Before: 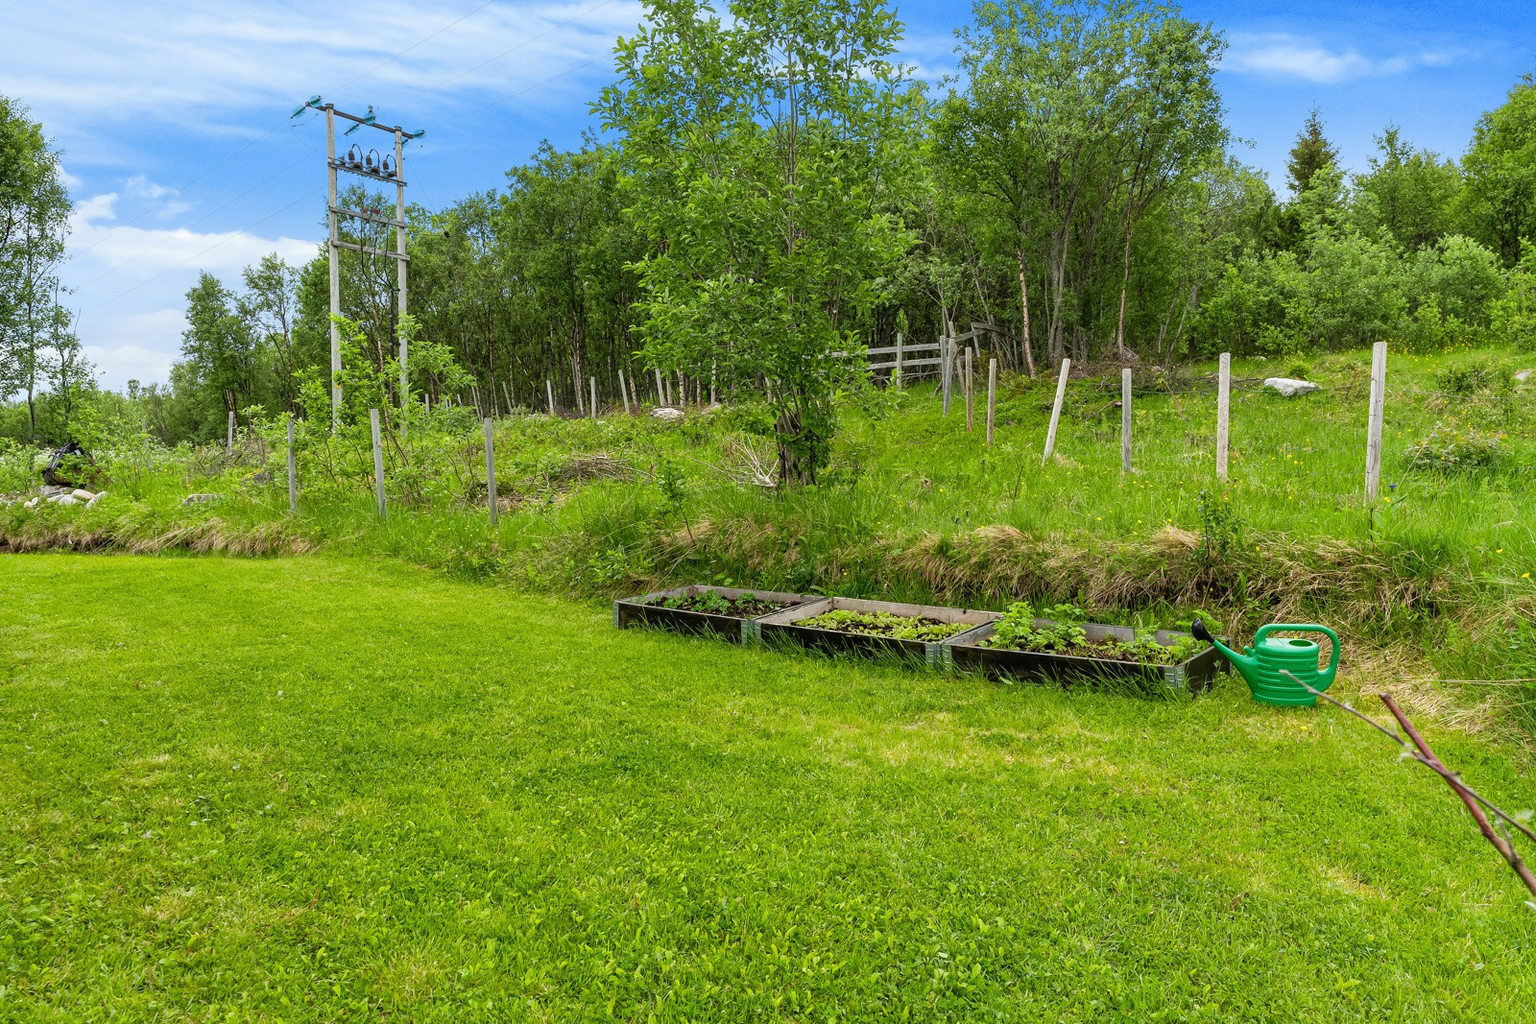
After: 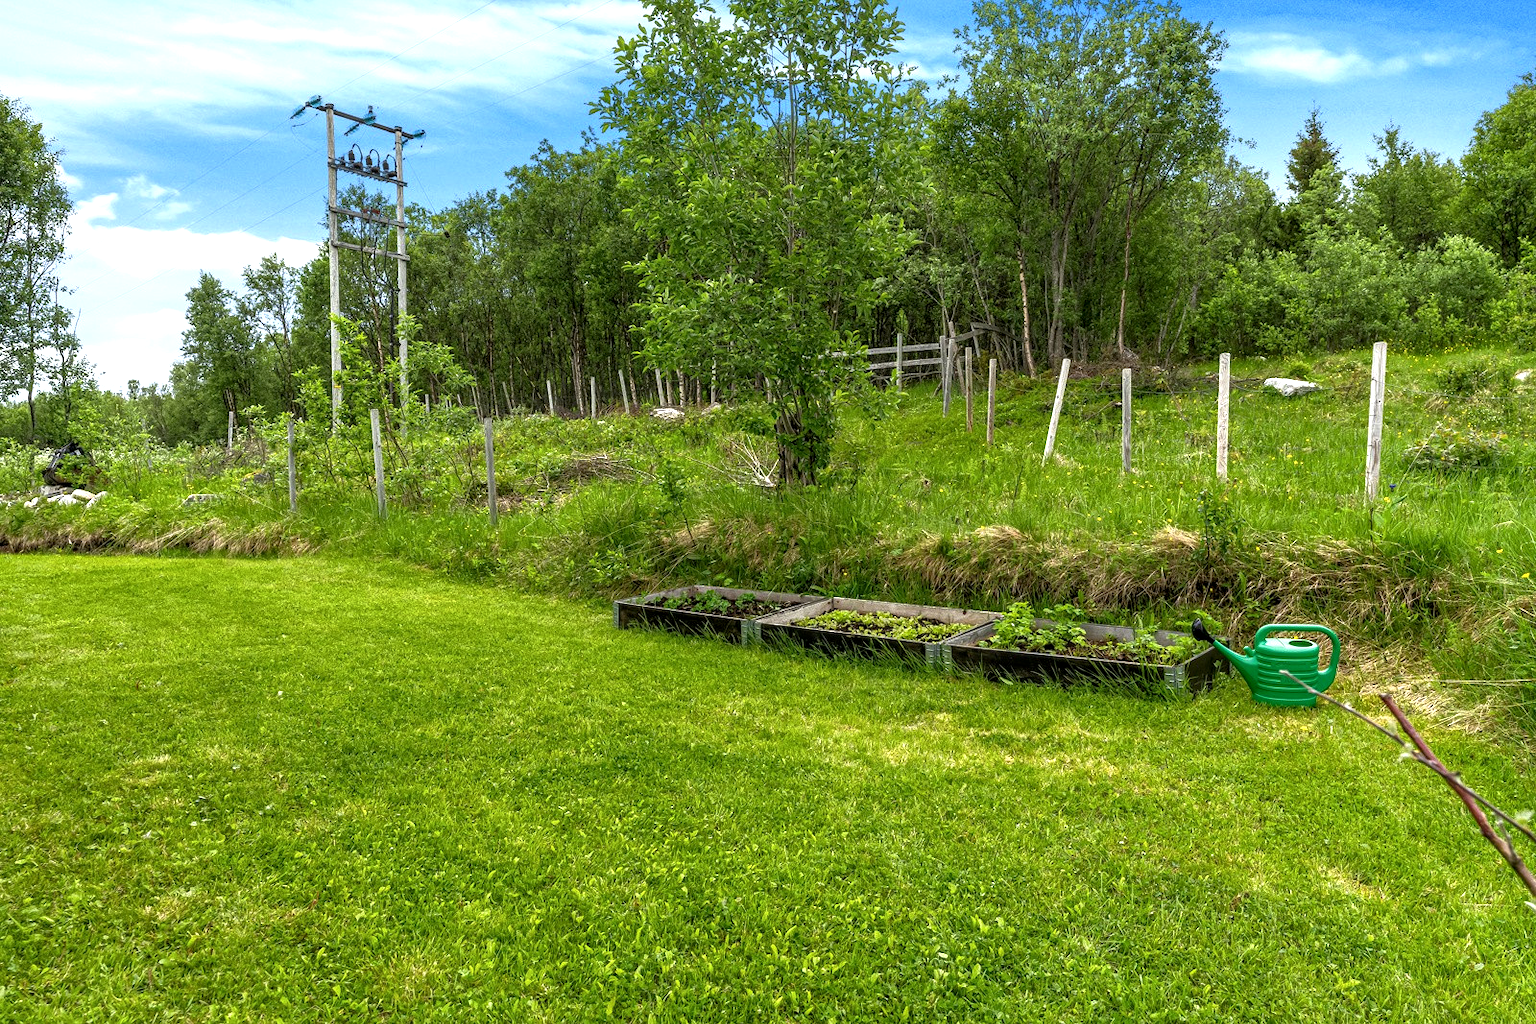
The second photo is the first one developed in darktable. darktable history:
local contrast: on, module defaults
tone equalizer: -8 EV 0.001 EV, -7 EV -0.003 EV, -6 EV 0.003 EV, -5 EV -0.051 EV, -4 EV -0.124 EV, -3 EV -0.159 EV, -2 EV 0.24 EV, -1 EV 0.721 EV, +0 EV 0.476 EV, edges refinement/feathering 500, mask exposure compensation -1.57 EV, preserve details no
